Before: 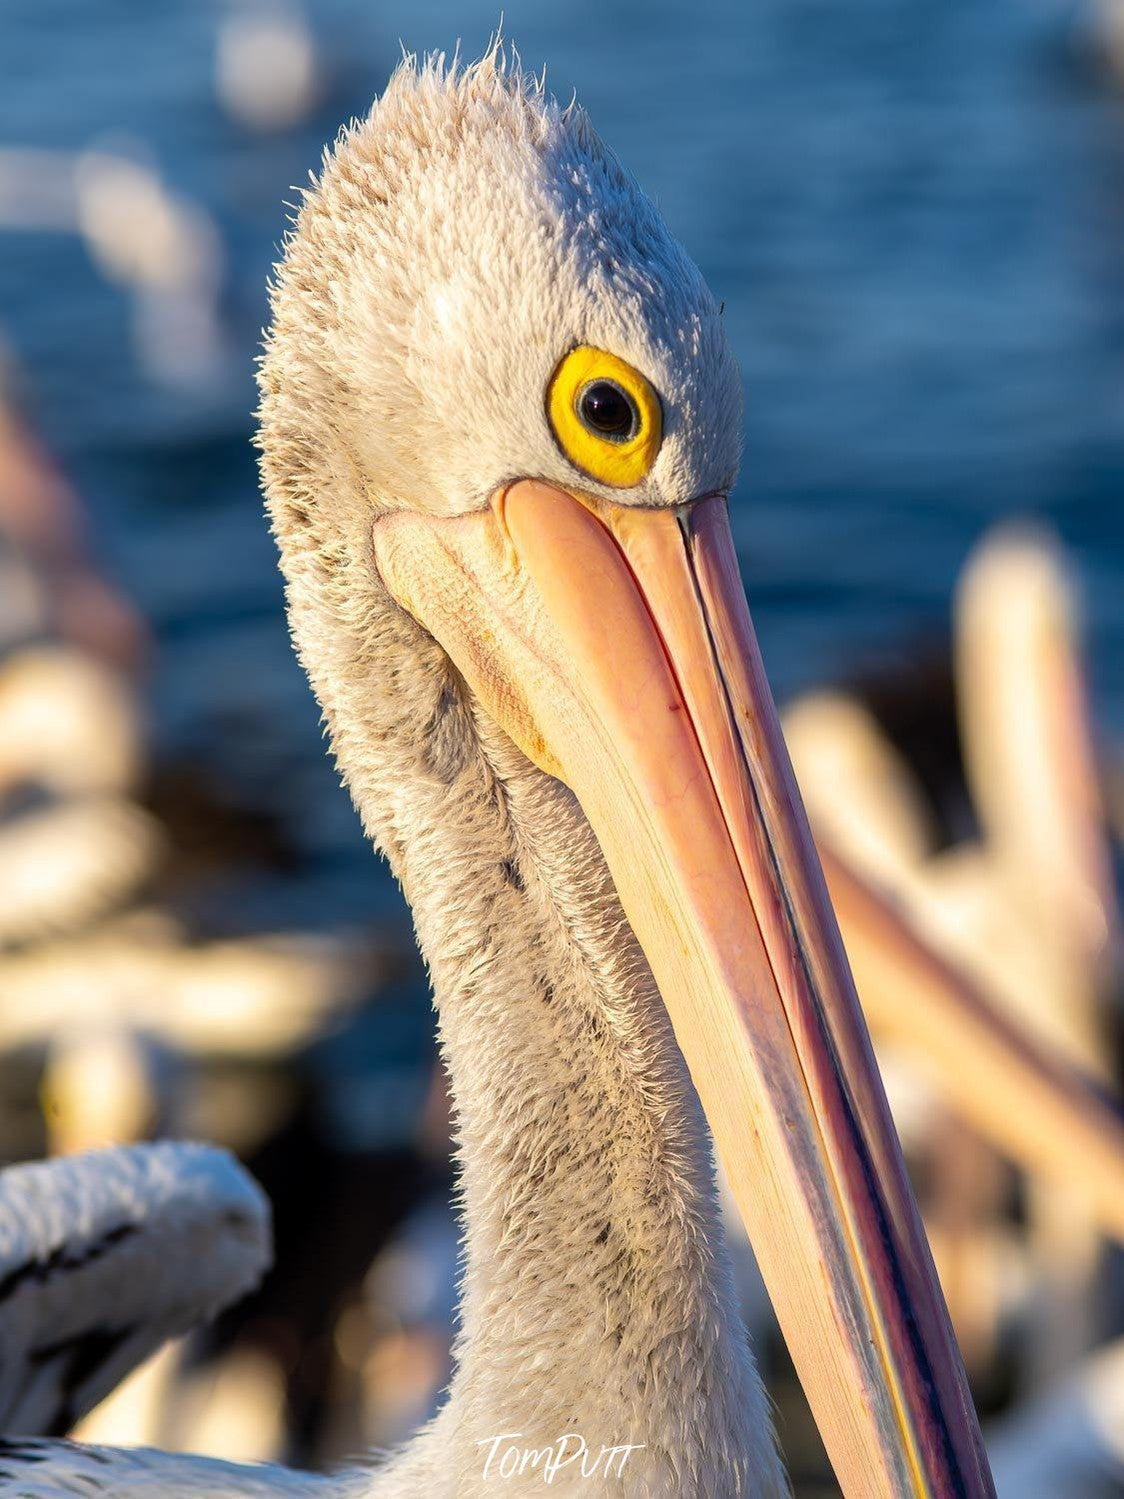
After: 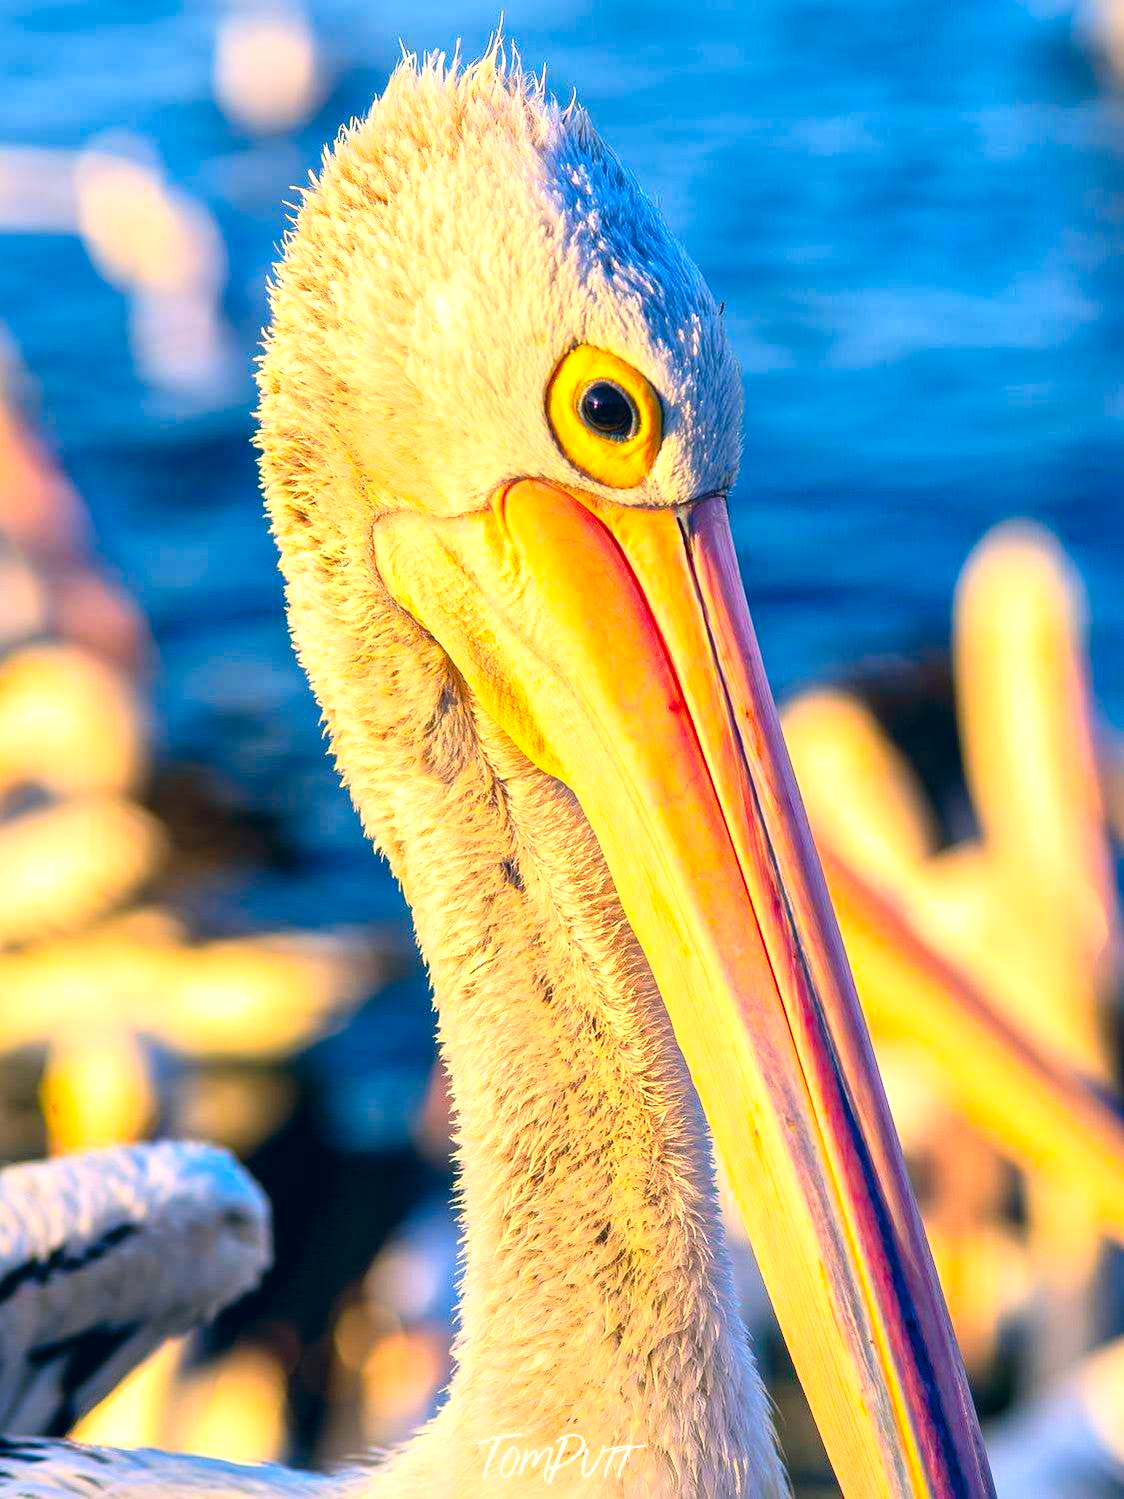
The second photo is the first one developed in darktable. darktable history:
local contrast: mode bilateral grid, contrast 20, coarseness 21, detail 150%, midtone range 0.2
color correction: highlights a* 10.27, highlights b* 14.06, shadows a* -10.05, shadows b* -14.81
exposure: exposure 0.469 EV, compensate exposure bias true, compensate highlight preservation false
contrast brightness saturation: contrast 0.2, brightness 0.197, saturation 0.788
